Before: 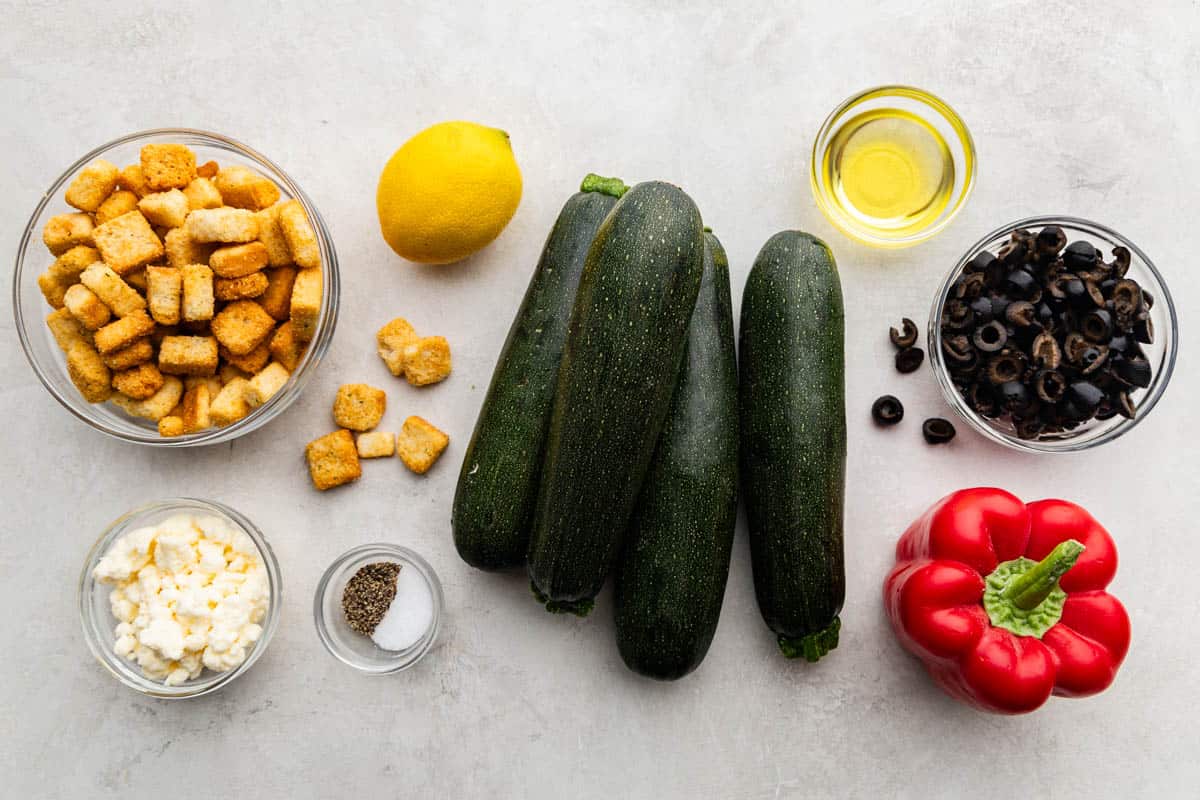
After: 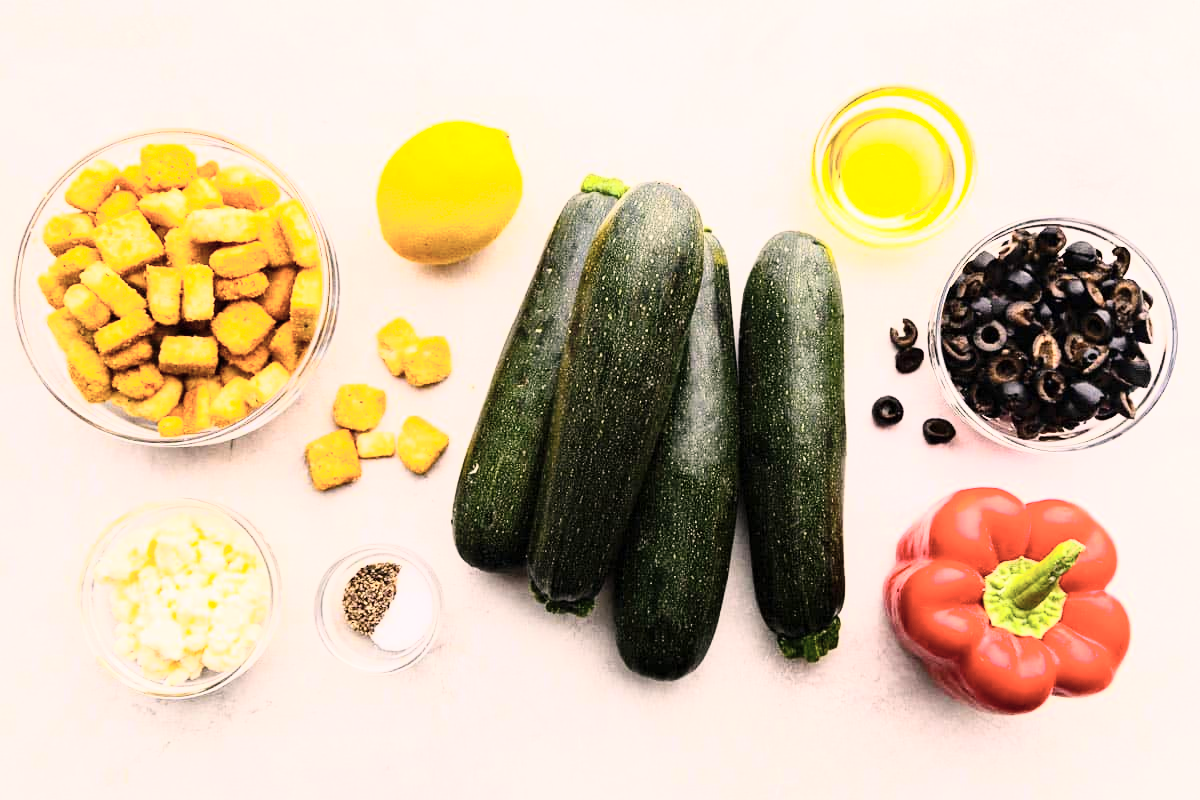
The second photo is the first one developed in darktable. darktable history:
tone curve: curves: ch0 [(0, 0) (0.003, 0.004) (0.011, 0.016) (0.025, 0.035) (0.044, 0.062) (0.069, 0.097) (0.1, 0.143) (0.136, 0.205) (0.177, 0.276) (0.224, 0.36) (0.277, 0.461) (0.335, 0.584) (0.399, 0.686) (0.468, 0.783) (0.543, 0.868) (0.623, 0.927) (0.709, 0.96) (0.801, 0.974) (0.898, 0.986) (1, 1)], color space Lab, independent channels, preserve colors none
color correction: highlights a* 6.8, highlights b* 4.24
color balance rgb: linear chroma grading › global chroma 25.481%, perceptual saturation grading › global saturation -0.005%
